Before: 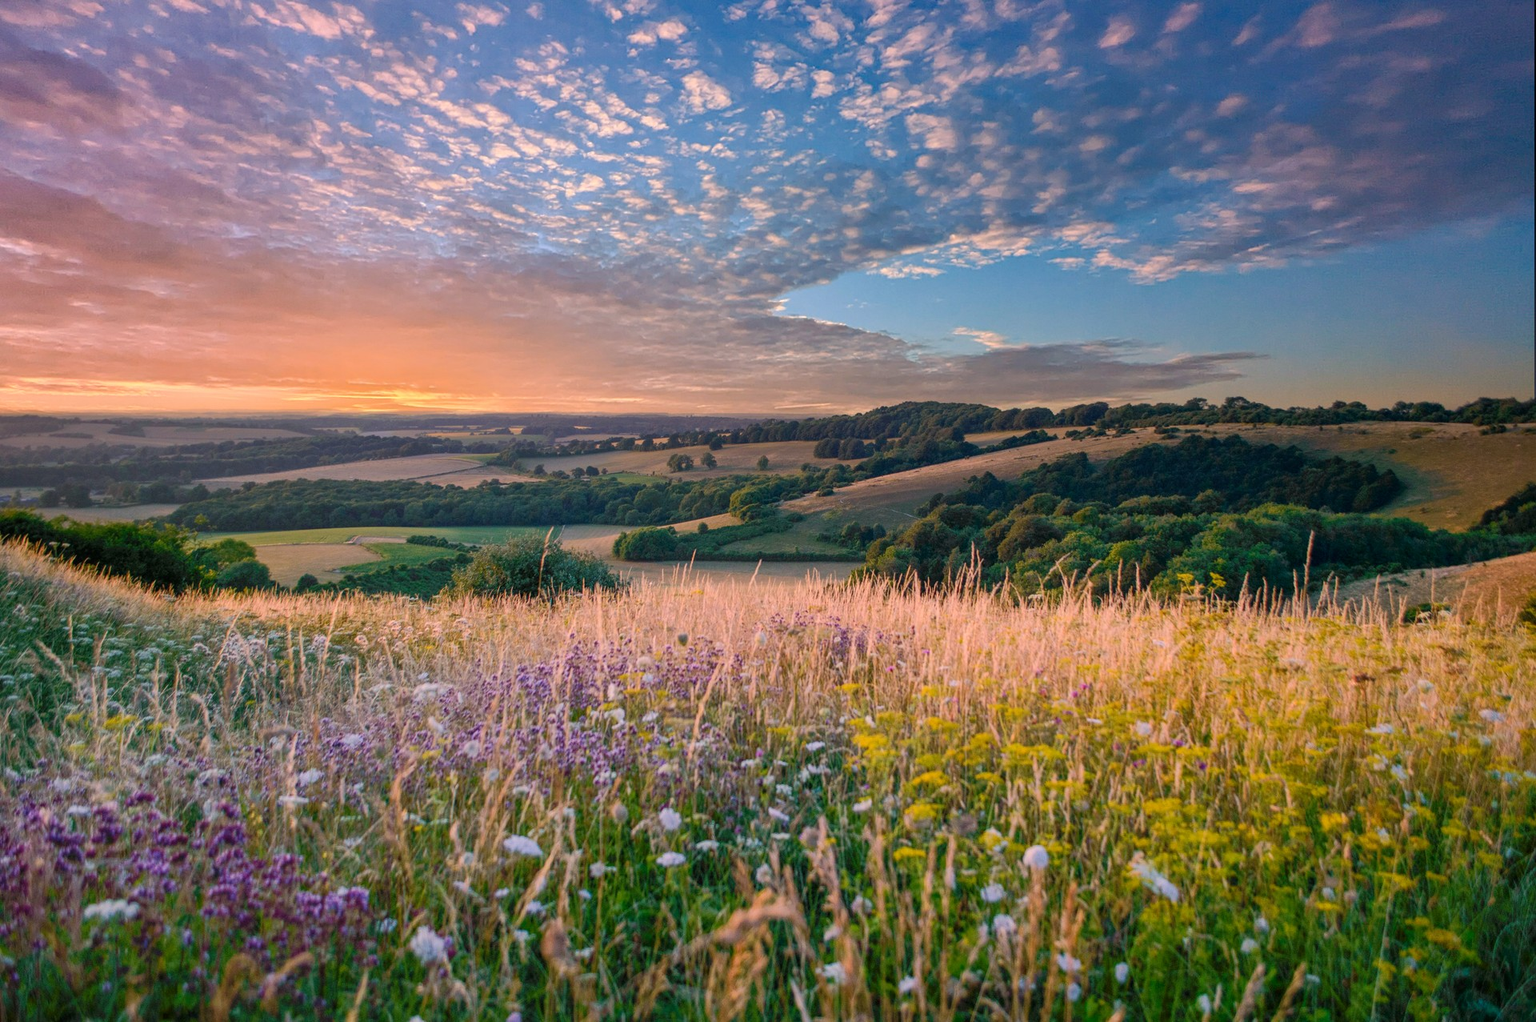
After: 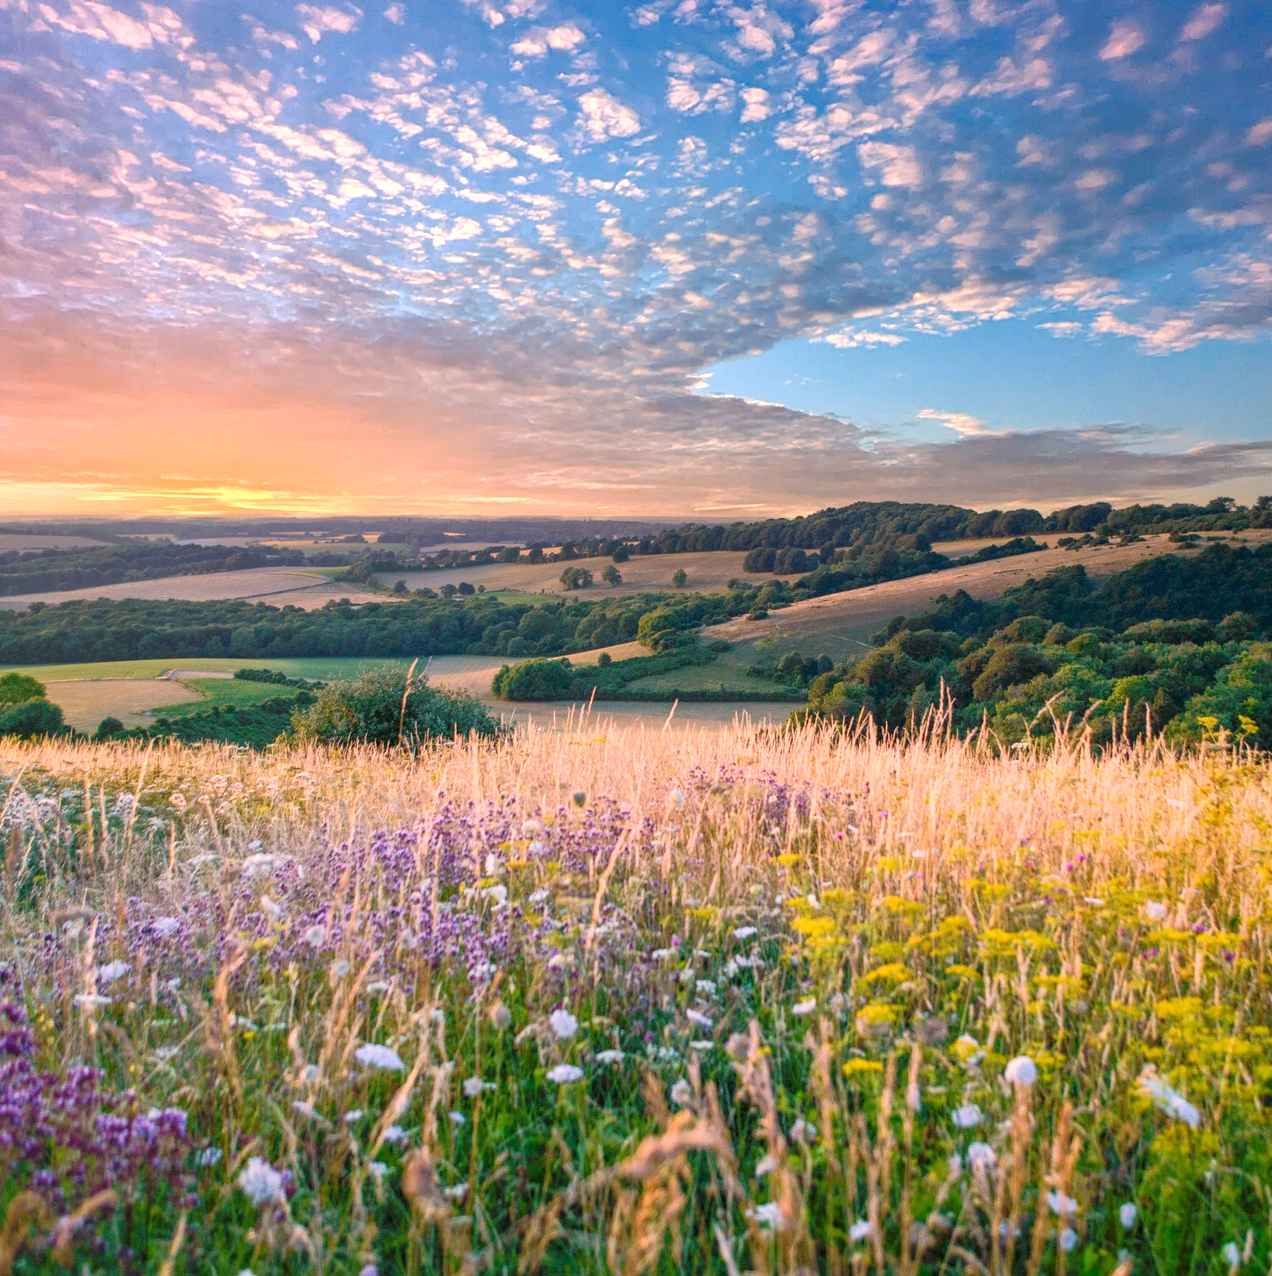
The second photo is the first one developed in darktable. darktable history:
exposure: exposure 0.606 EV, compensate highlight preservation false
crop and rotate: left 14.316%, right 19.395%
